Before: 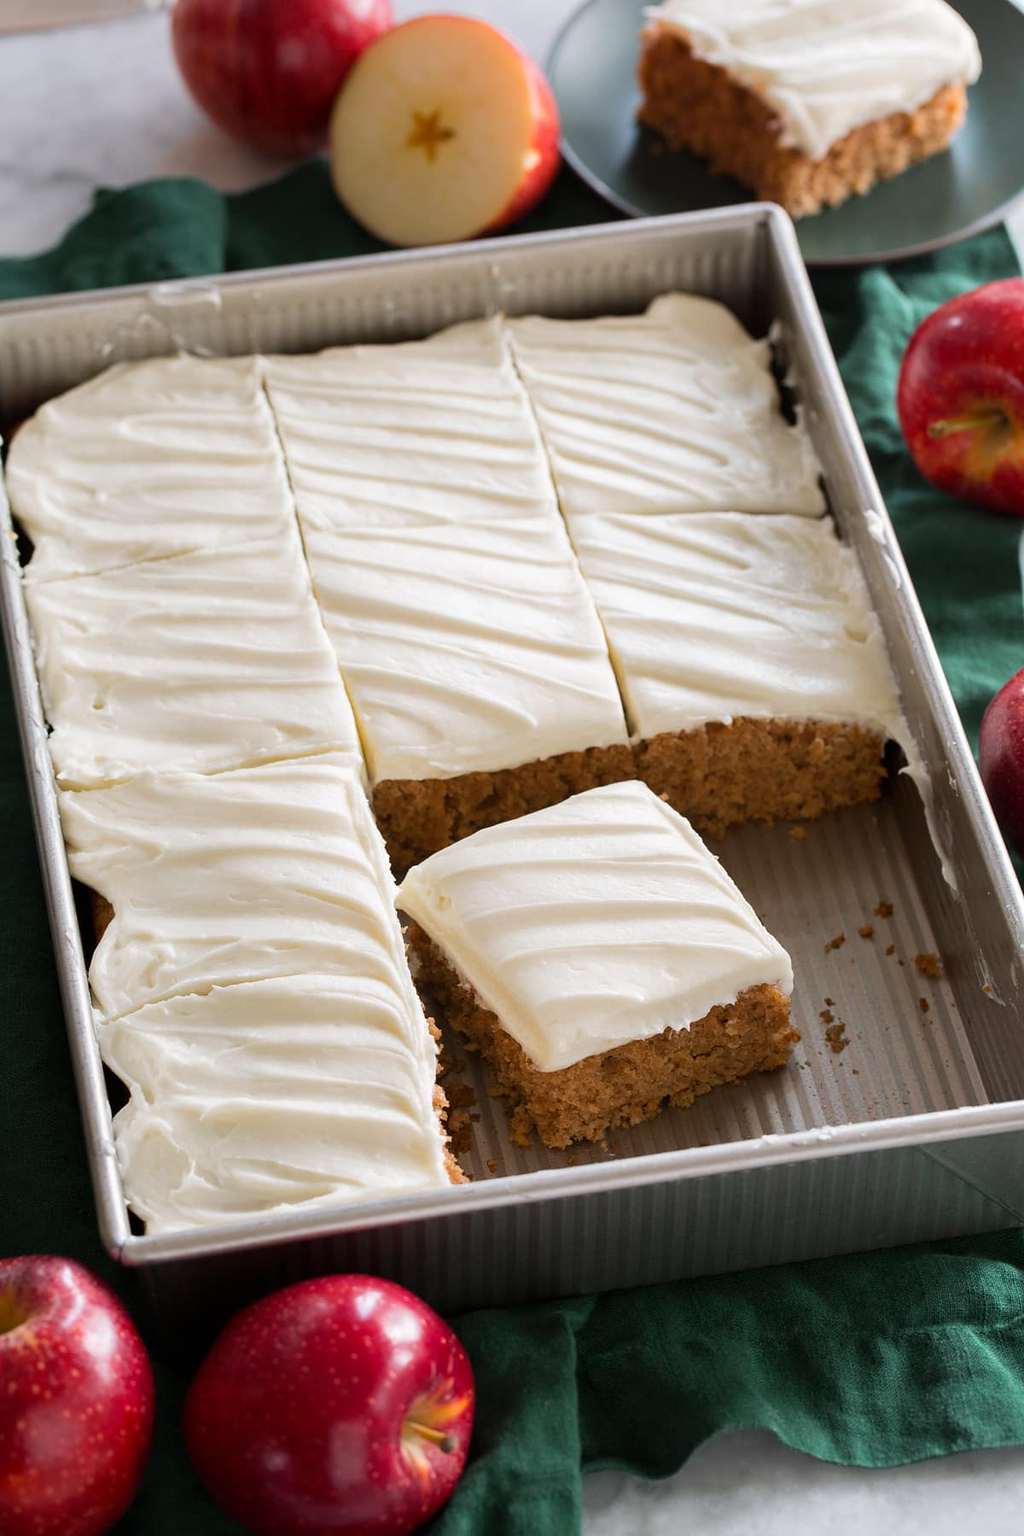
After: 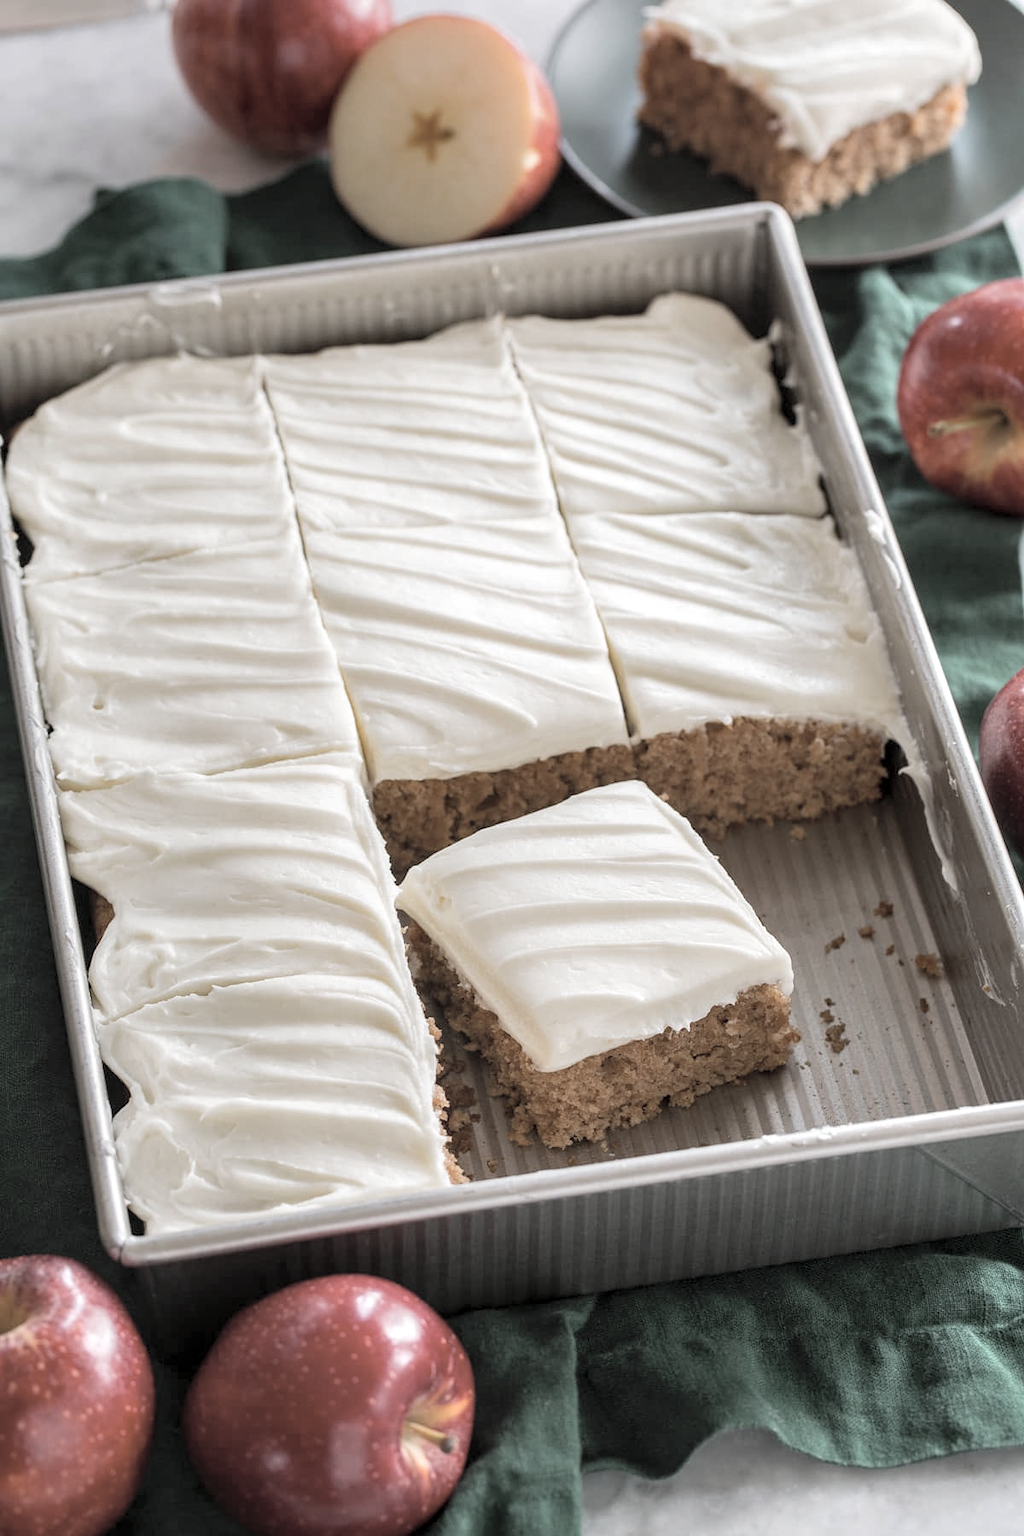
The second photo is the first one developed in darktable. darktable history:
local contrast: detail 130%
shadows and highlights: shadows 25, highlights -25
contrast brightness saturation: brightness 0.18, saturation -0.5
